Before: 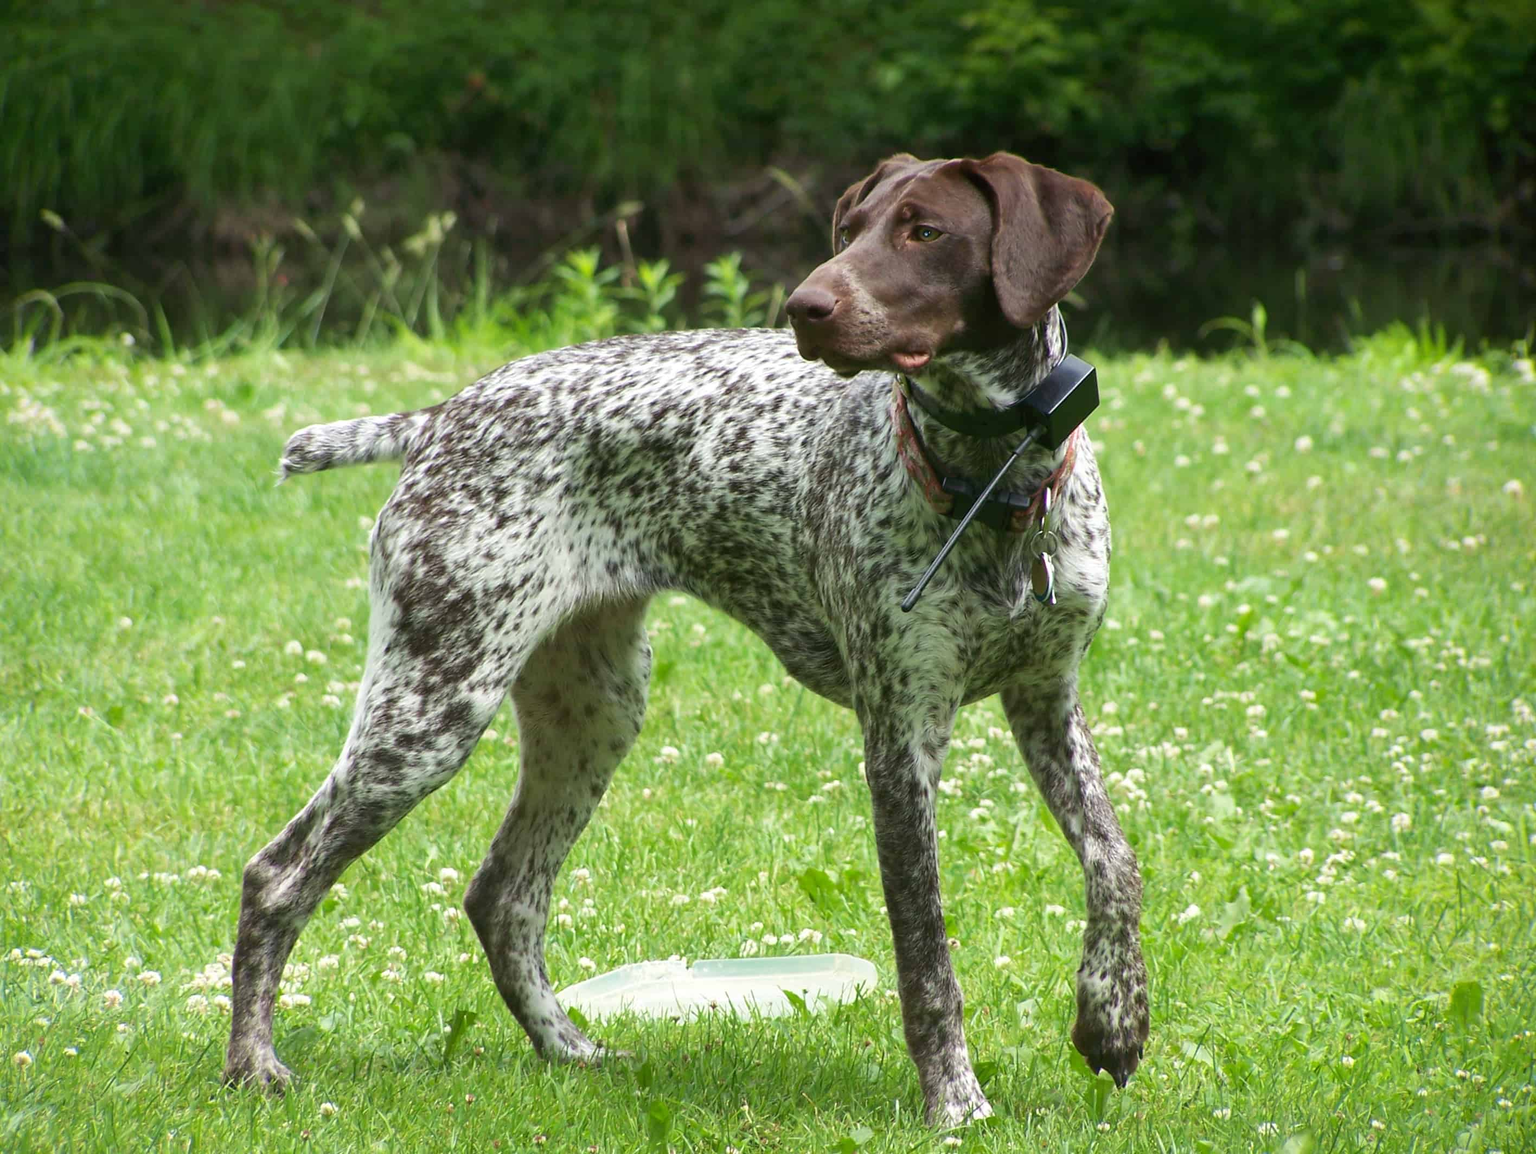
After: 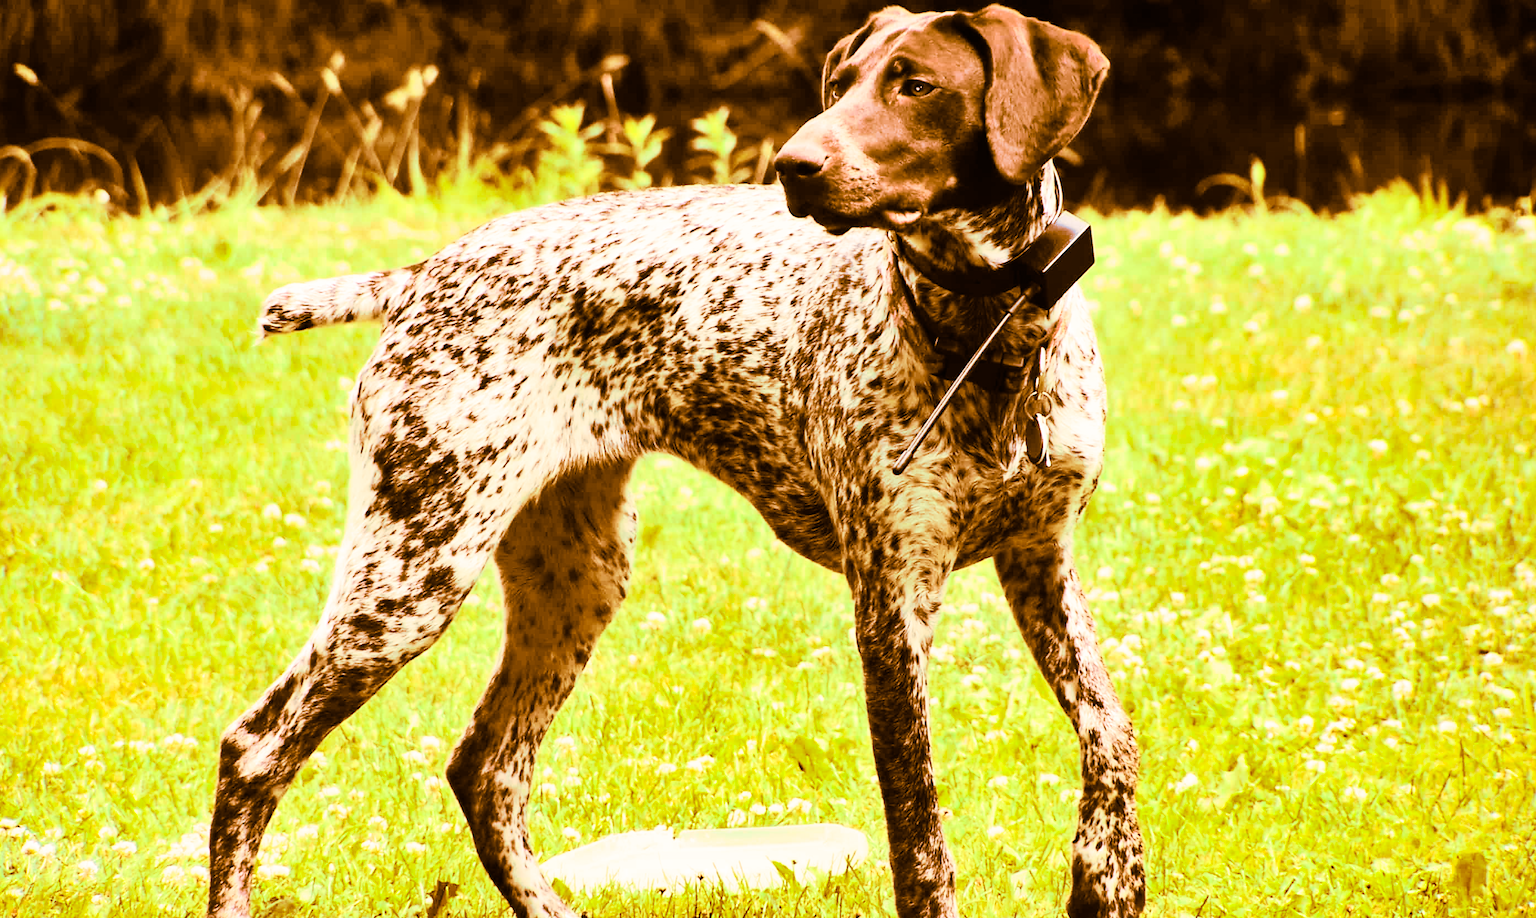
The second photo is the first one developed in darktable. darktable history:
crop and rotate: left 1.814%, top 12.818%, right 0.25%, bottom 9.225%
white balance: red 1.127, blue 0.943
shadows and highlights: low approximation 0.01, soften with gaussian
split-toning: shadows › hue 26°, shadows › saturation 0.92, highlights › hue 40°, highlights › saturation 0.92, balance -63, compress 0%
rgb curve: curves: ch0 [(0, 0) (0.21, 0.15) (0.24, 0.21) (0.5, 0.75) (0.75, 0.96) (0.89, 0.99) (1, 1)]; ch1 [(0, 0.02) (0.21, 0.13) (0.25, 0.2) (0.5, 0.67) (0.75, 0.9) (0.89, 0.97) (1, 1)]; ch2 [(0, 0.02) (0.21, 0.13) (0.25, 0.2) (0.5, 0.67) (0.75, 0.9) (0.89, 0.97) (1, 1)], compensate middle gray true
